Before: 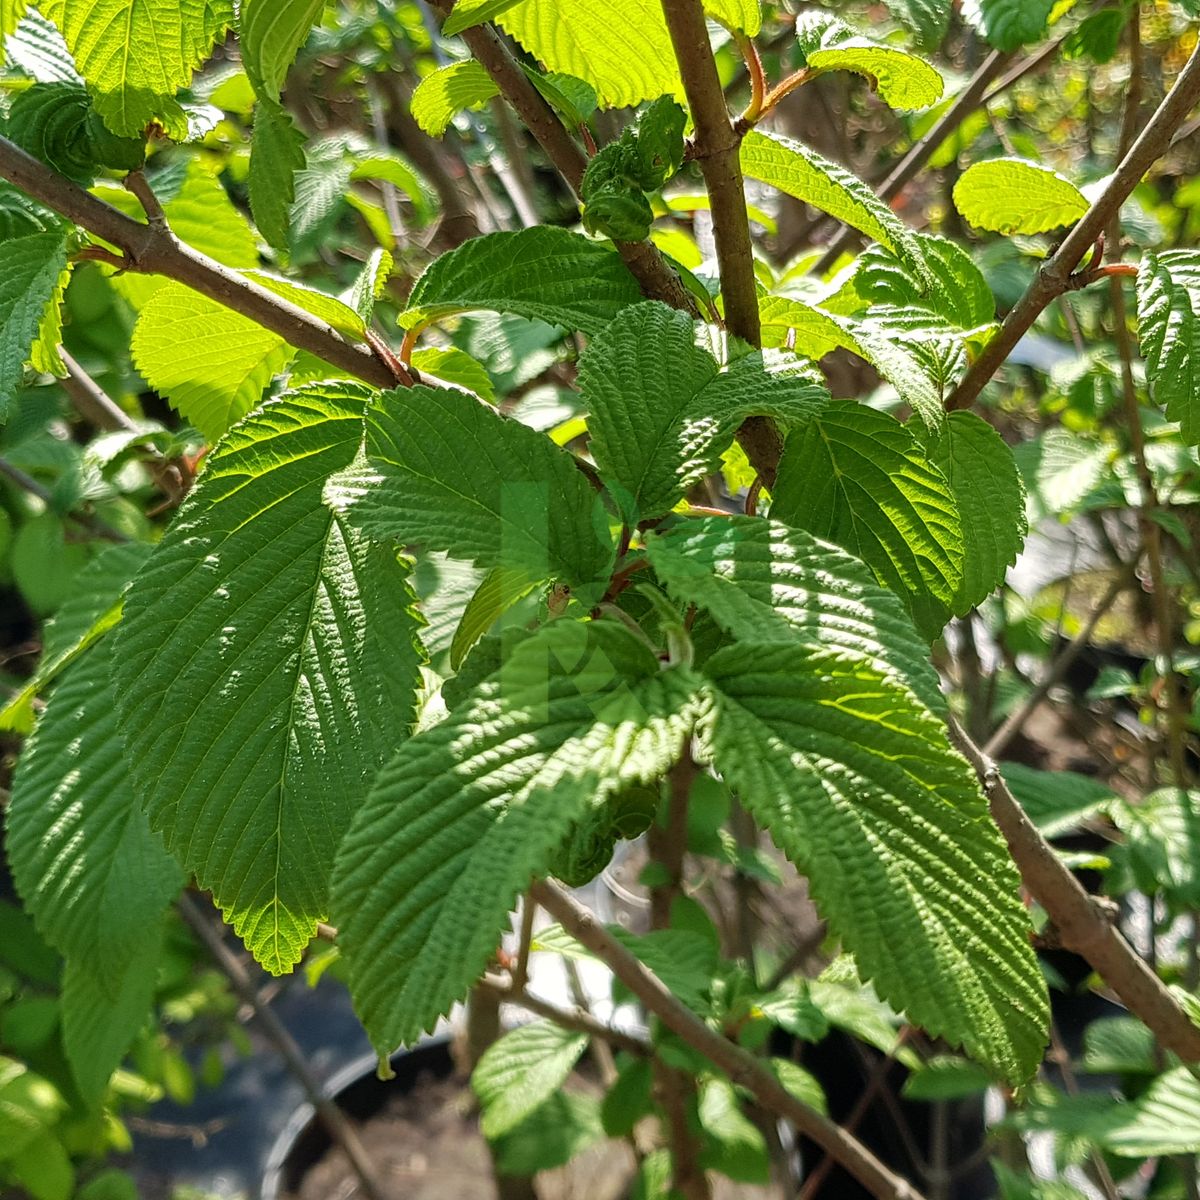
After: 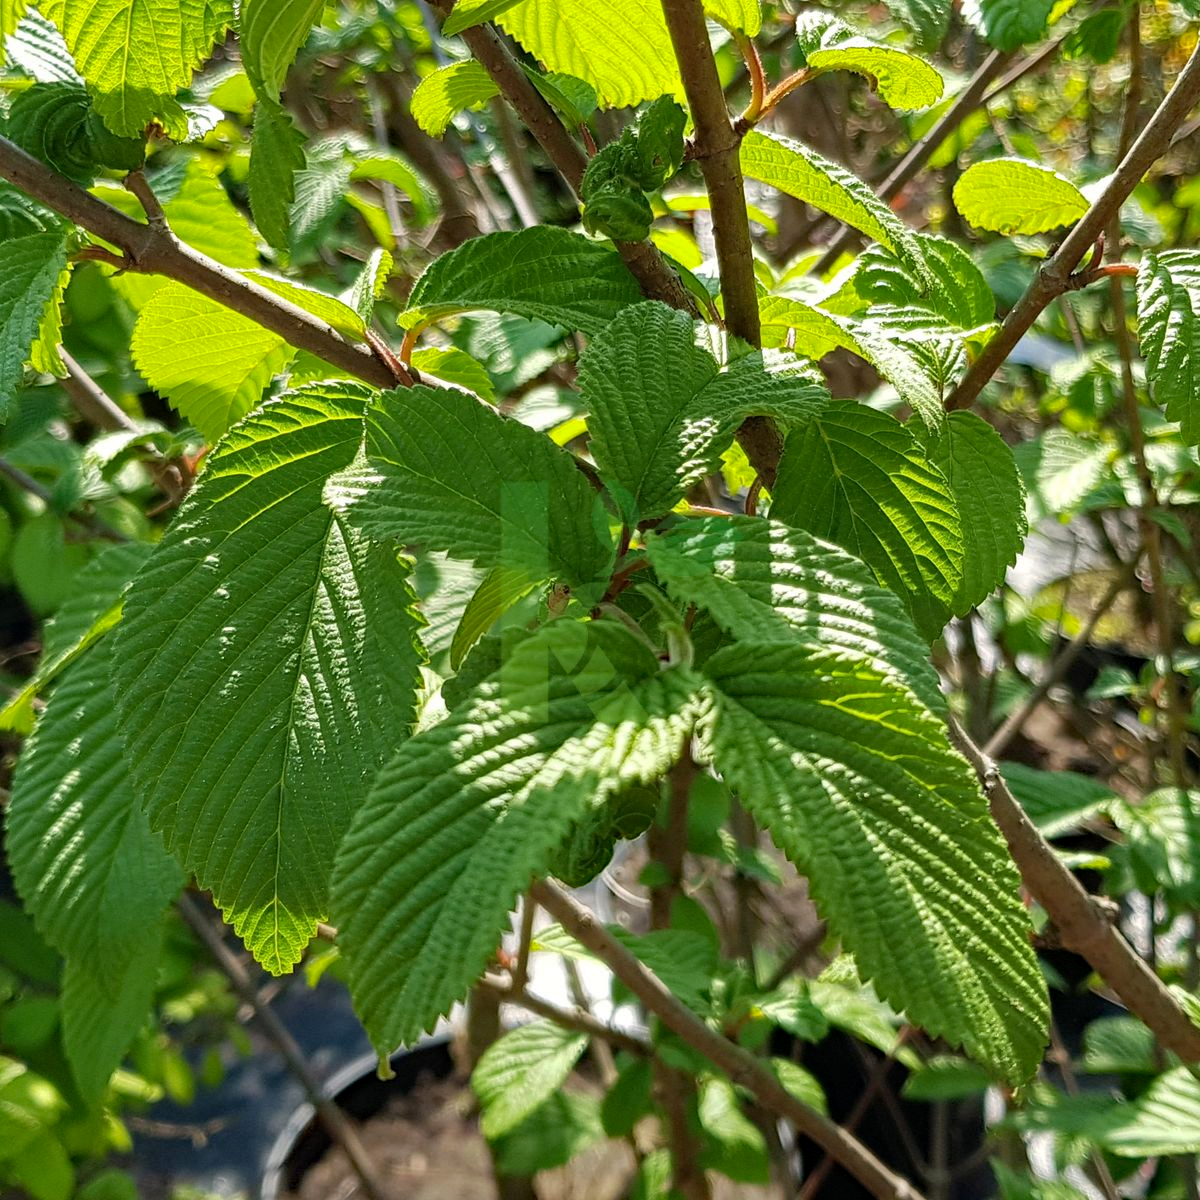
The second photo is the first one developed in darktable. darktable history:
haze removal: strength 0.285, distance 0.249, adaptive false
